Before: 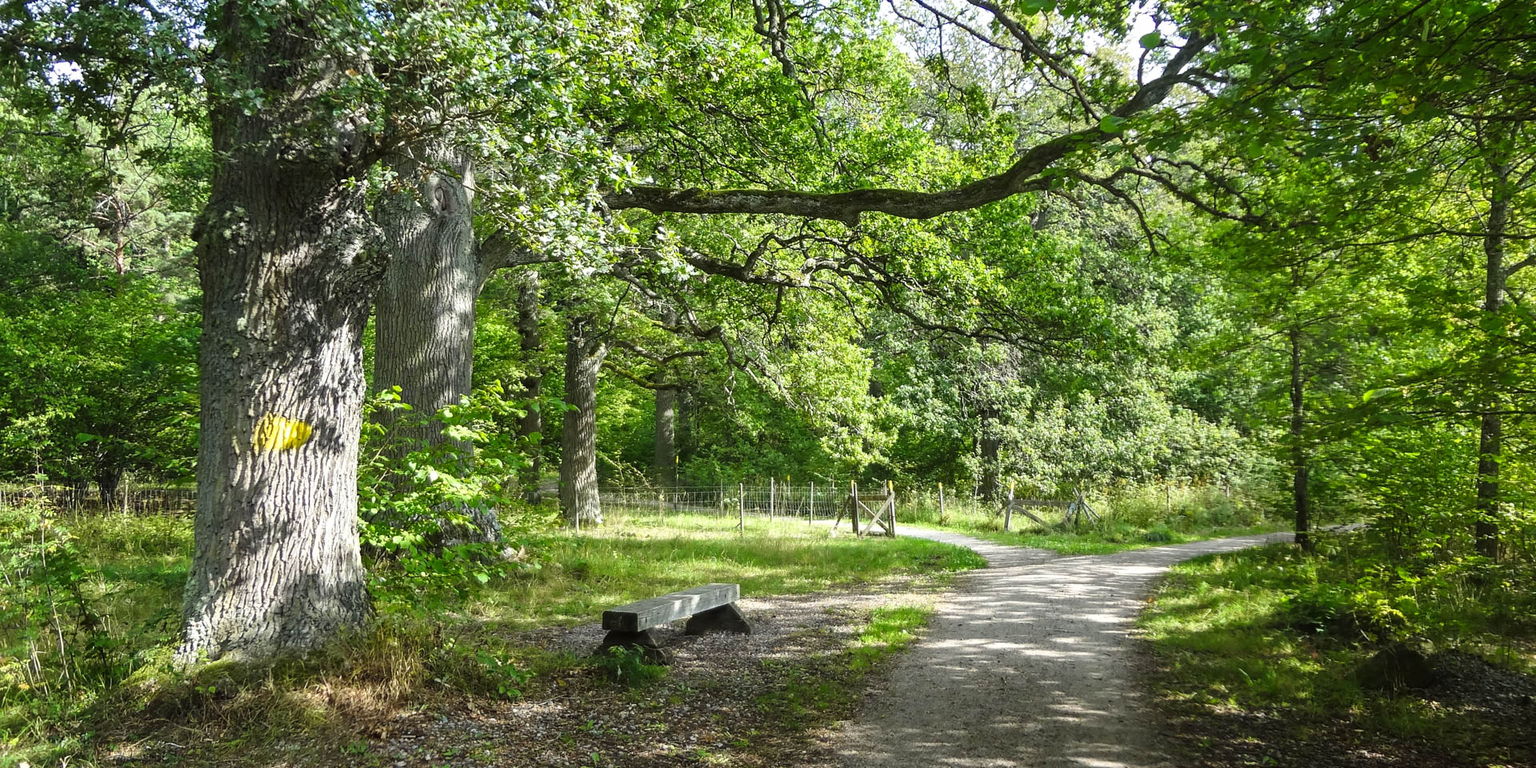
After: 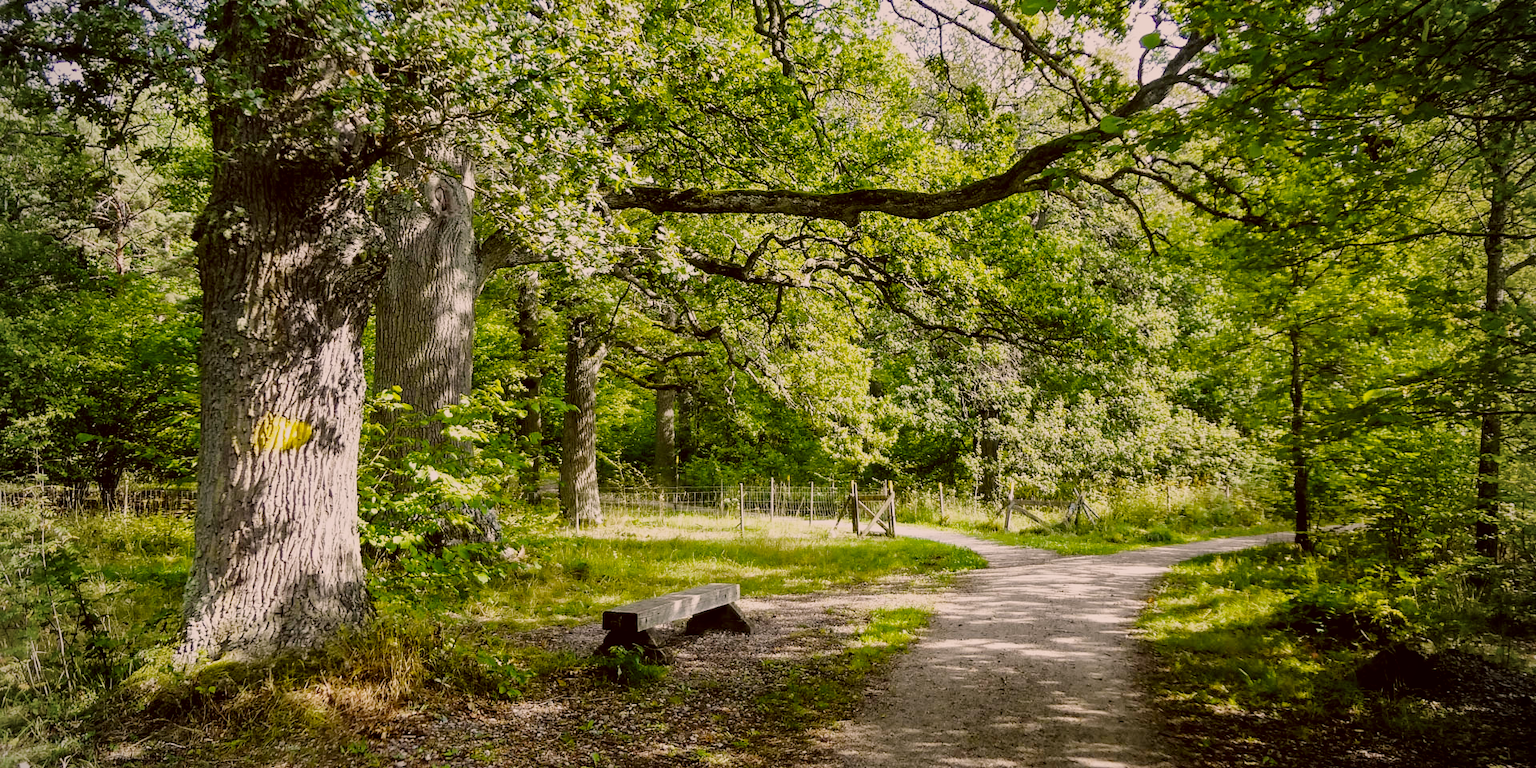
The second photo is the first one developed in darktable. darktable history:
color balance rgb: shadows lift › chroma 0.98%, shadows lift › hue 111.62°, perceptual saturation grading › global saturation 31.115%, global vibrance 20%
local contrast: mode bilateral grid, contrast 20, coarseness 50, detail 119%, midtone range 0.2
filmic rgb: black relative exposure -6.66 EV, white relative exposure 4.56 EV, hardness 3.23, preserve chrominance no, color science v4 (2020), iterations of high-quality reconstruction 0, contrast in shadows soft
color correction: highlights a* 10.26, highlights b* 9.69, shadows a* 8.96, shadows b* 7.66, saturation 0.793
vignetting: on, module defaults
